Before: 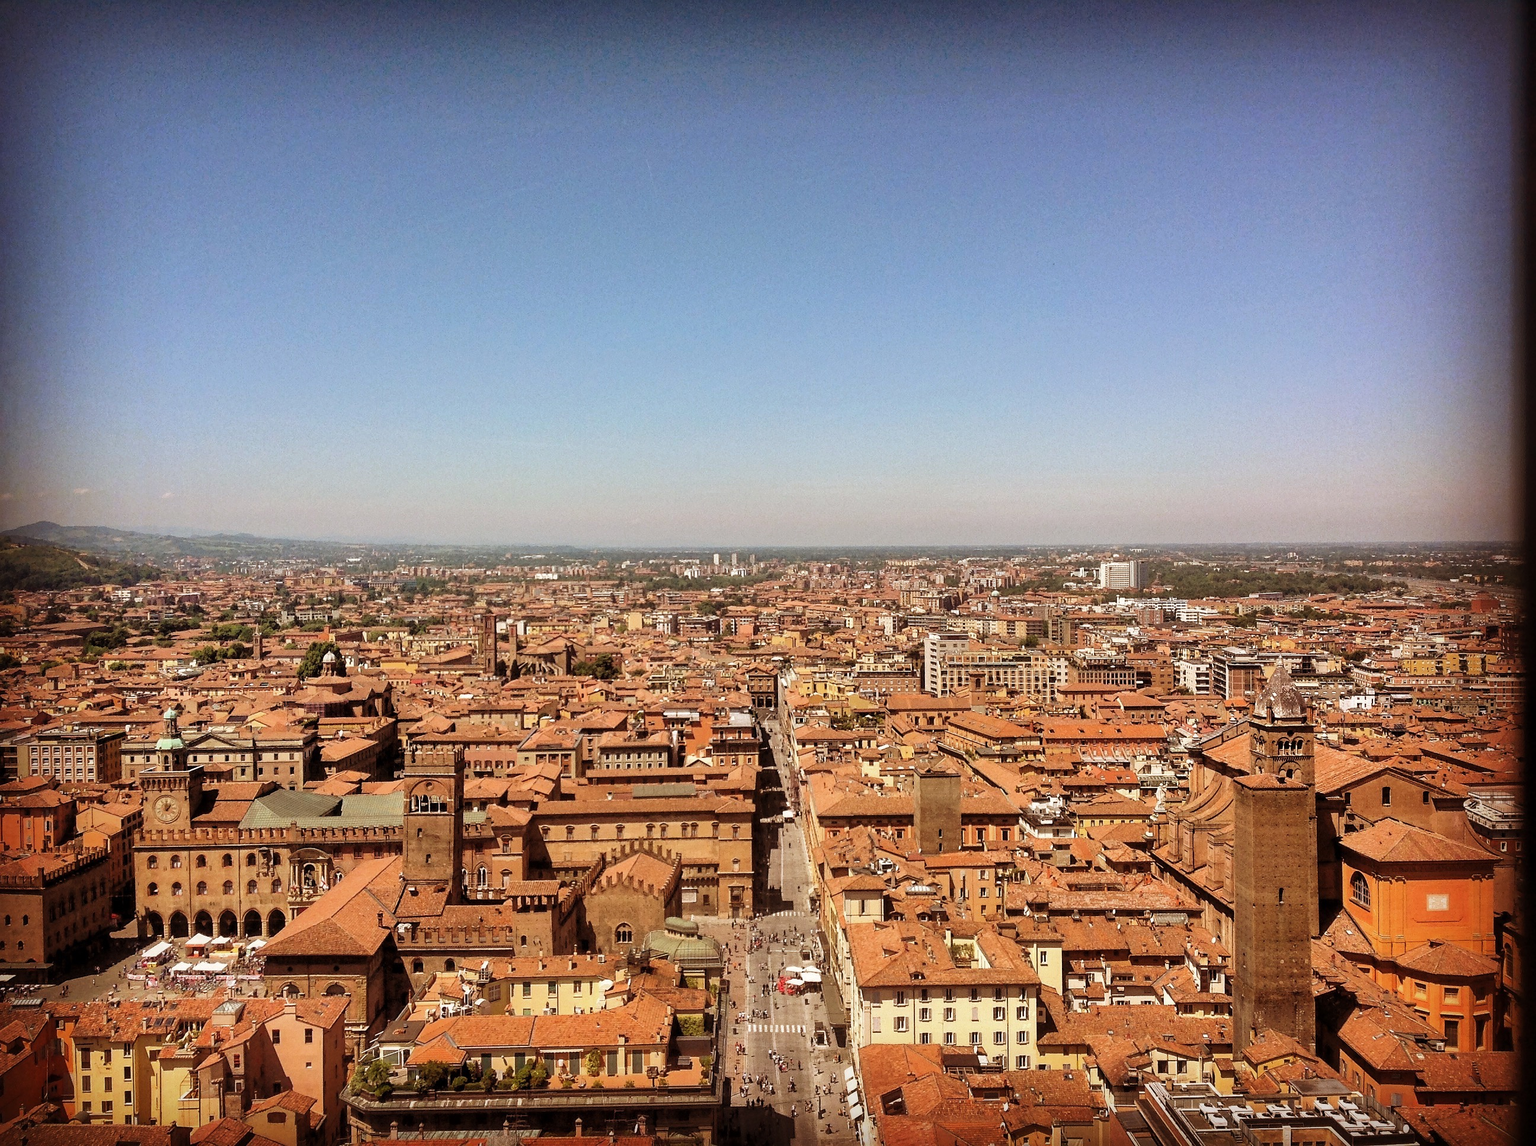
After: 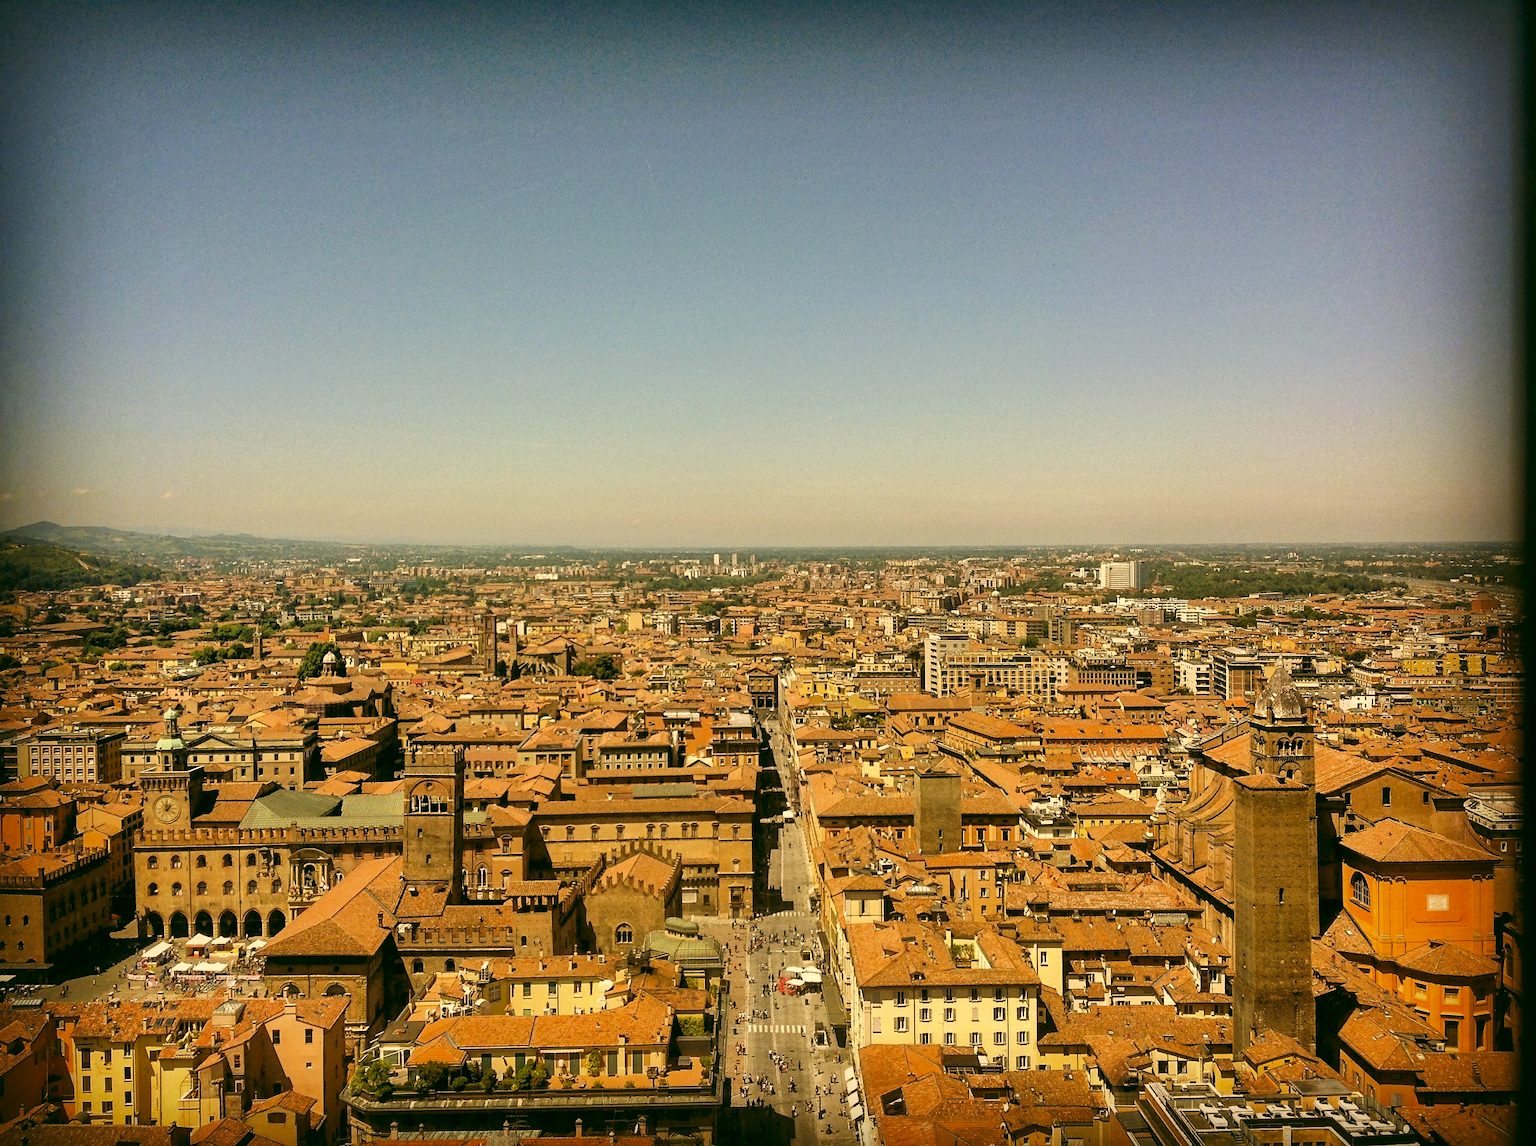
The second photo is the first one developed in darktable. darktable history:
tone equalizer: edges refinement/feathering 500, mask exposure compensation -1.57 EV, preserve details no
color correction: highlights a* 4.98, highlights b* 24.91, shadows a* -15.9, shadows b* 3.78
